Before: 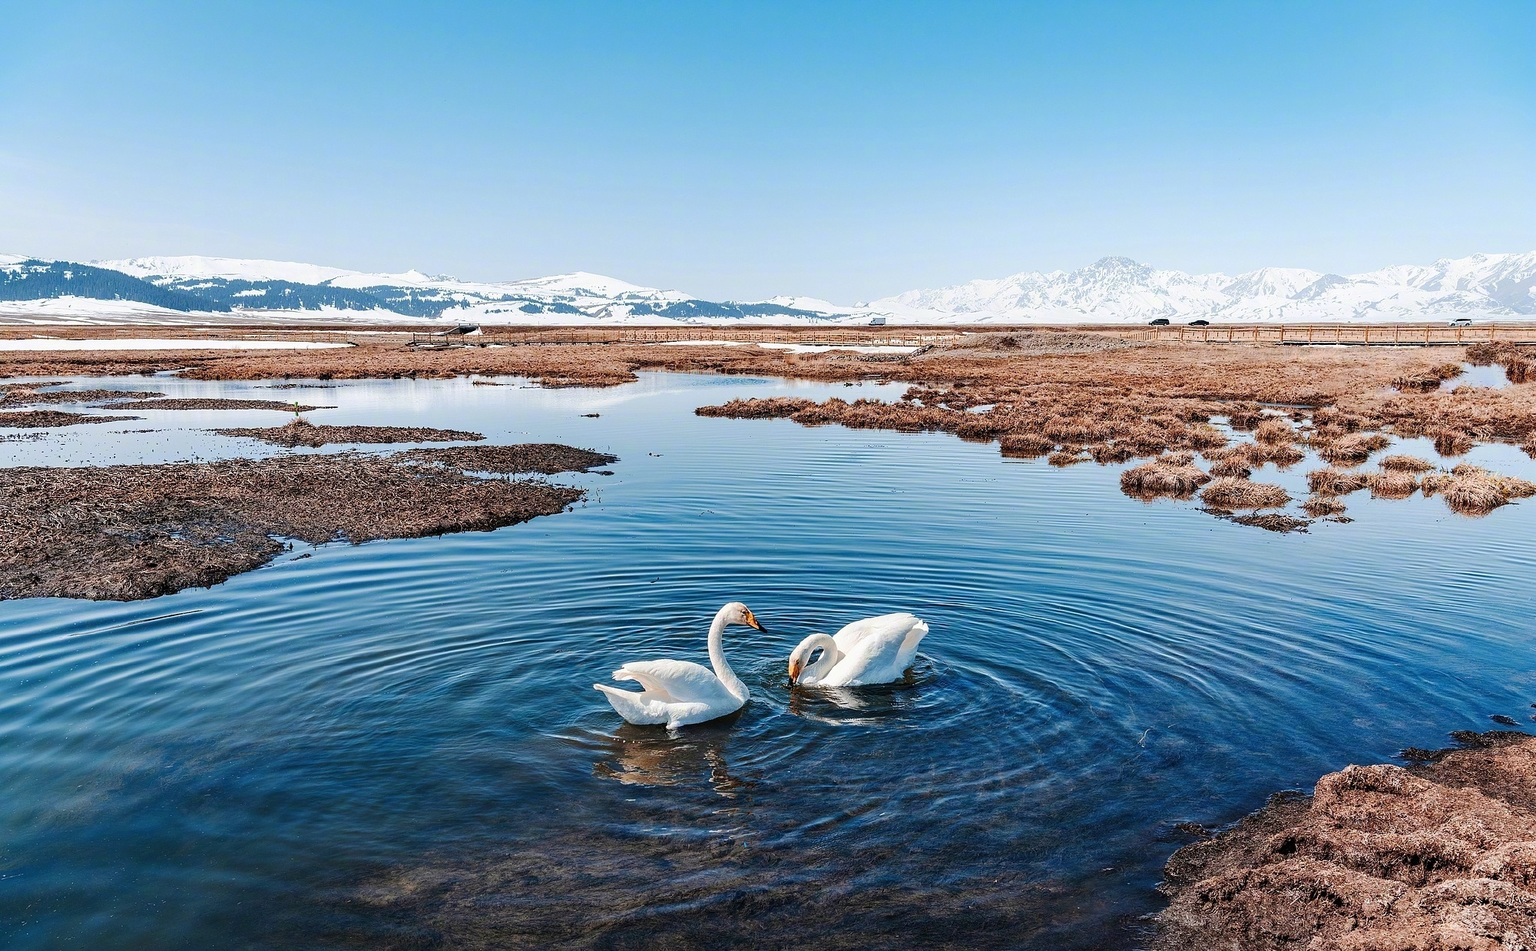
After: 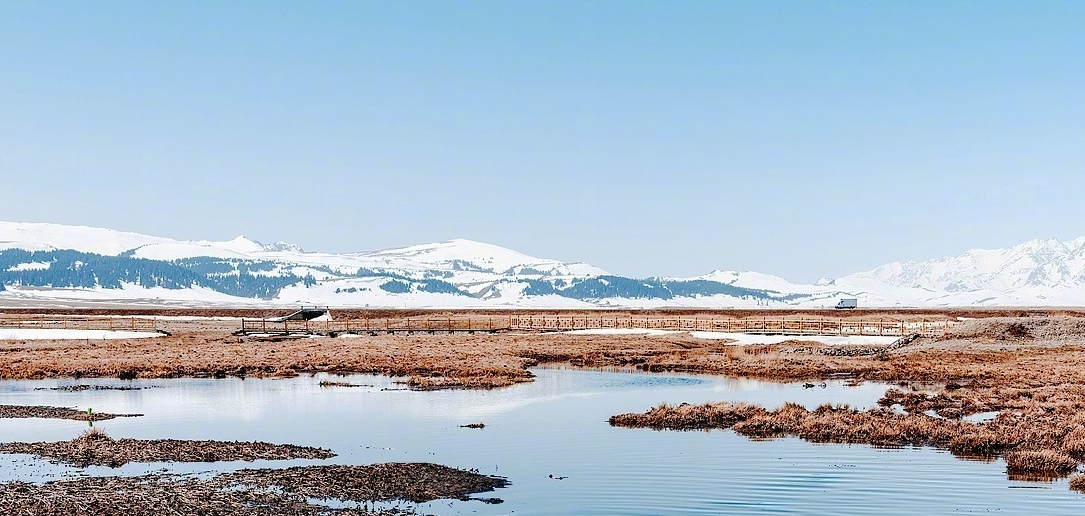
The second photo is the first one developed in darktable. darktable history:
tone curve: curves: ch0 [(0, 0) (0.003, 0.016) (0.011, 0.015) (0.025, 0.017) (0.044, 0.026) (0.069, 0.034) (0.1, 0.043) (0.136, 0.068) (0.177, 0.119) (0.224, 0.175) (0.277, 0.251) (0.335, 0.328) (0.399, 0.415) (0.468, 0.499) (0.543, 0.58) (0.623, 0.659) (0.709, 0.731) (0.801, 0.807) (0.898, 0.895) (1, 1)], preserve colors none
crop: left 14.836%, top 9.3%, right 30.866%, bottom 48.981%
